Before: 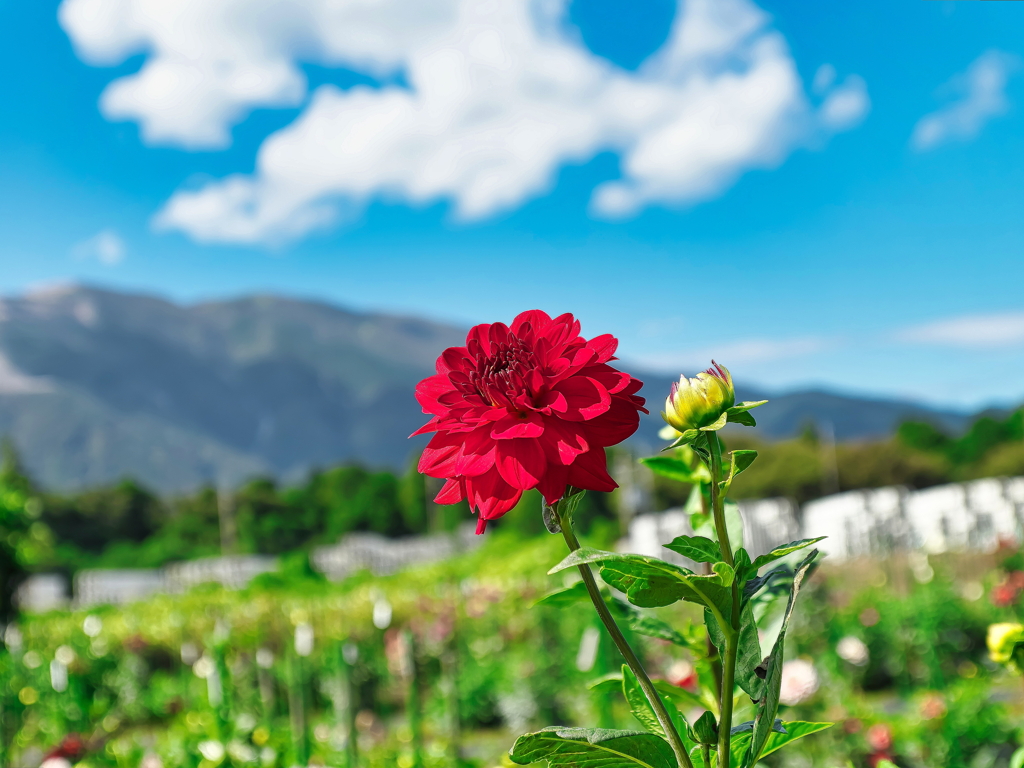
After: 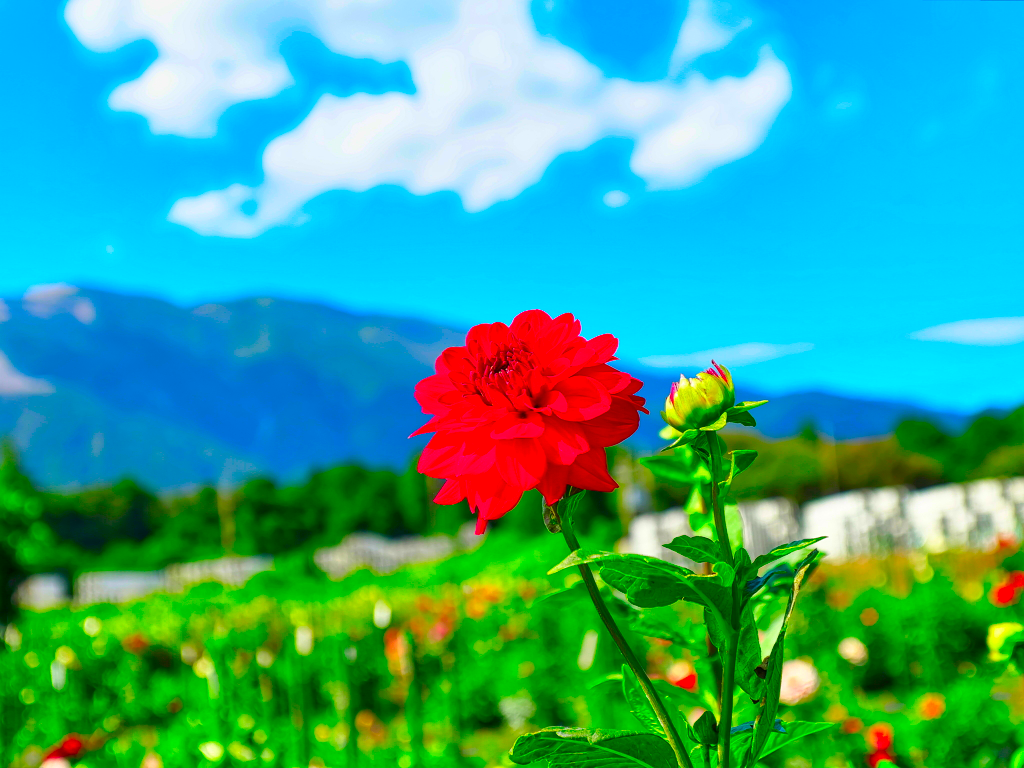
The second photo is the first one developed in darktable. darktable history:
color correction: highlights b* 0.045, saturation 2.95
